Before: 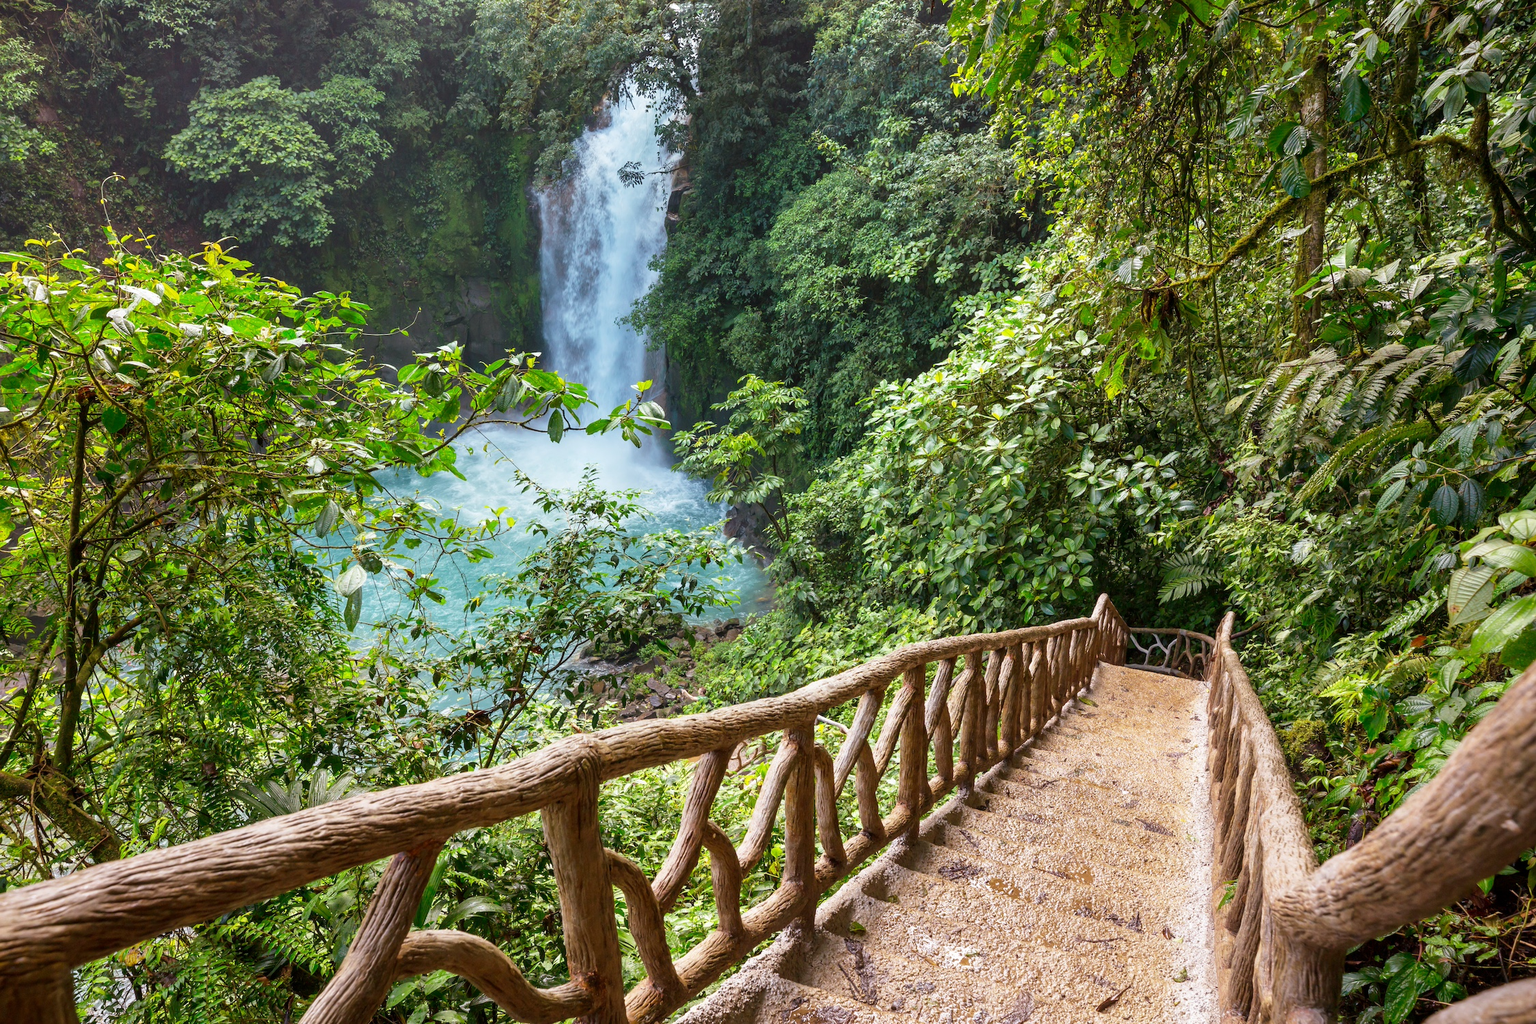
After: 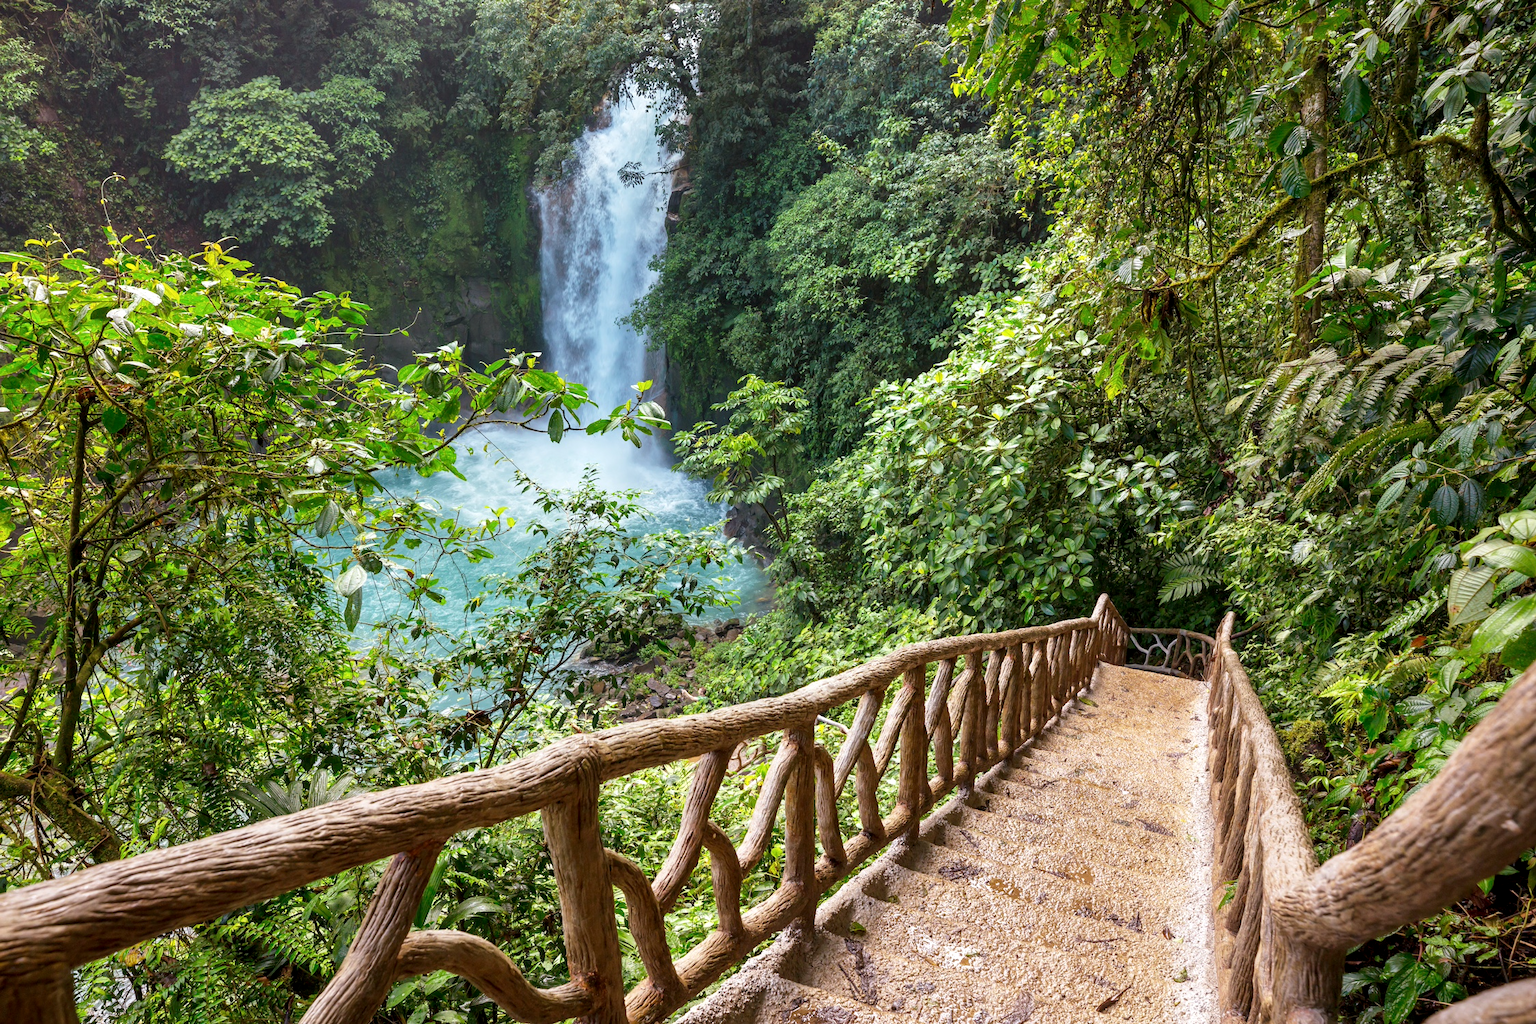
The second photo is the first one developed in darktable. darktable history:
local contrast: highlights 105%, shadows 102%, detail 119%, midtone range 0.2
